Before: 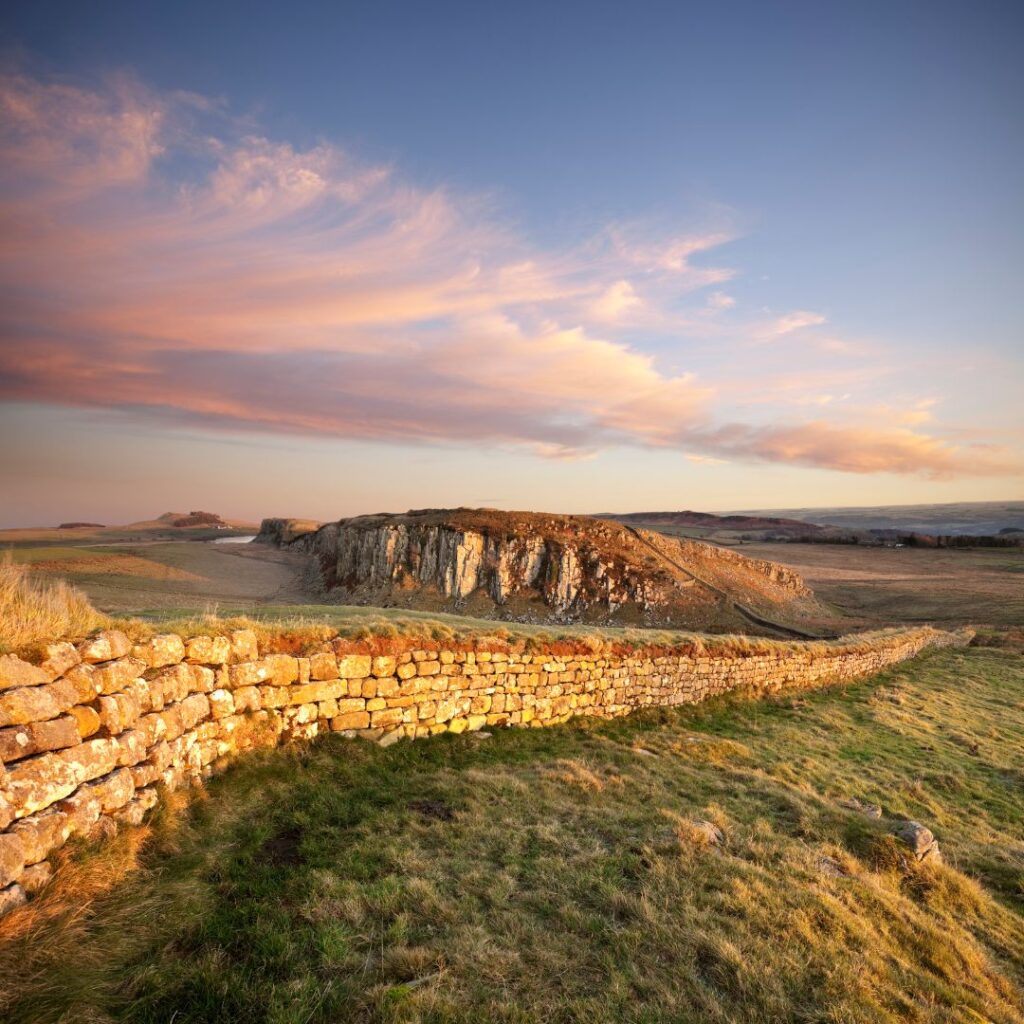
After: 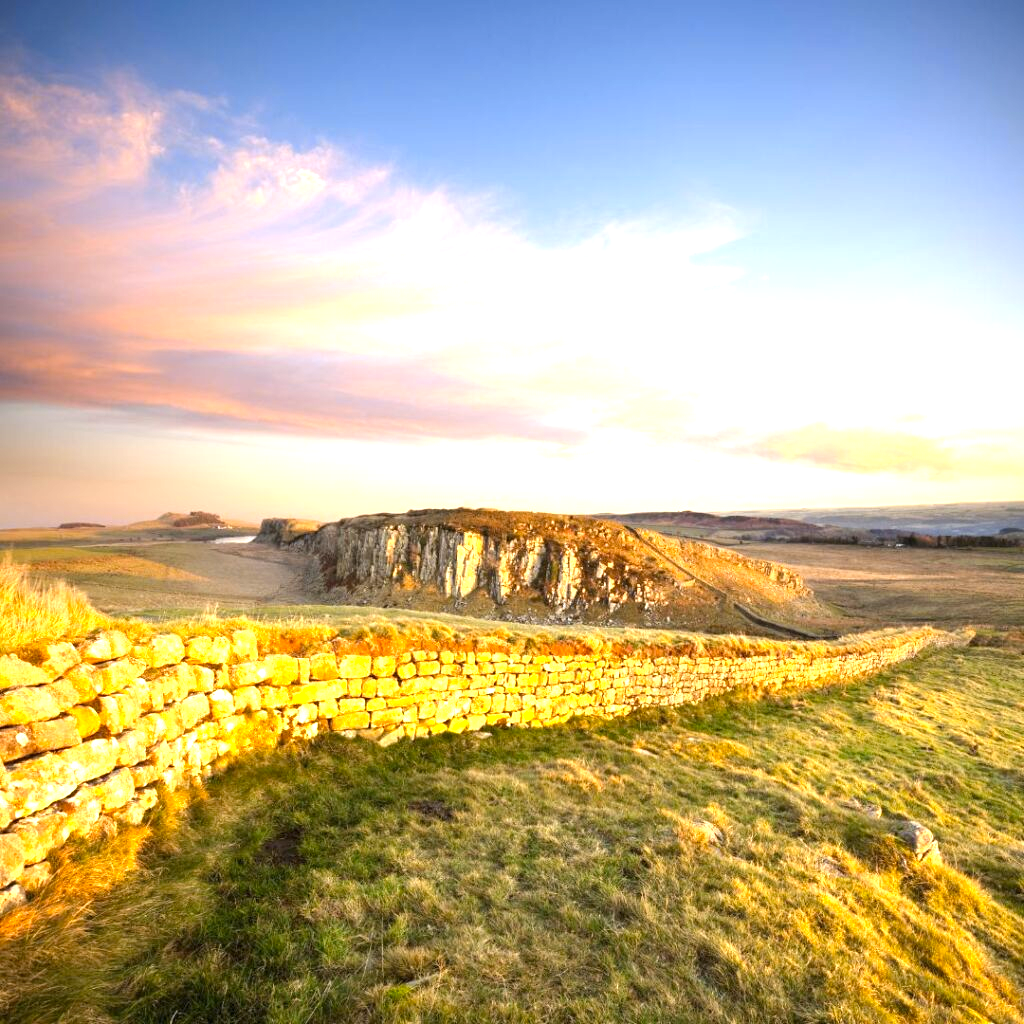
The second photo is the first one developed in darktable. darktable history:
exposure: black level correction 0, exposure 1.2 EV, compensate exposure bias true, compensate highlight preservation false
color contrast: green-magenta contrast 0.85, blue-yellow contrast 1.25, unbound 0
